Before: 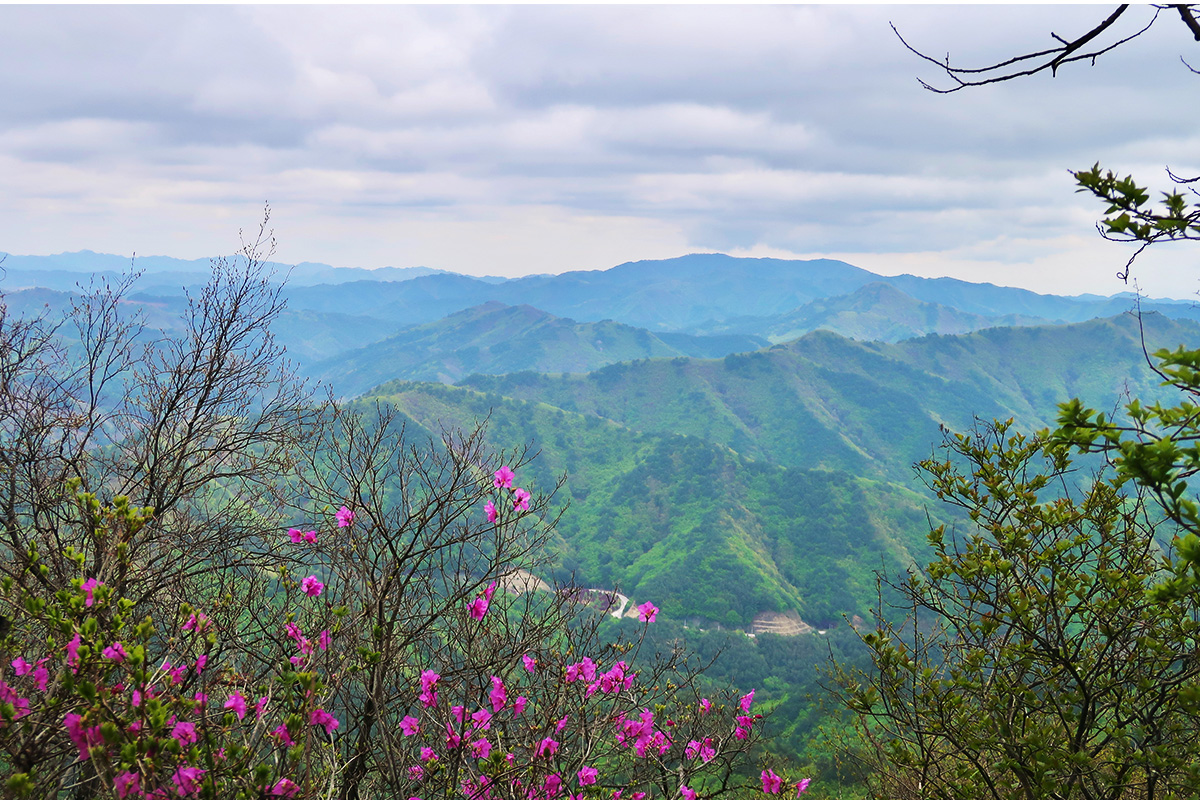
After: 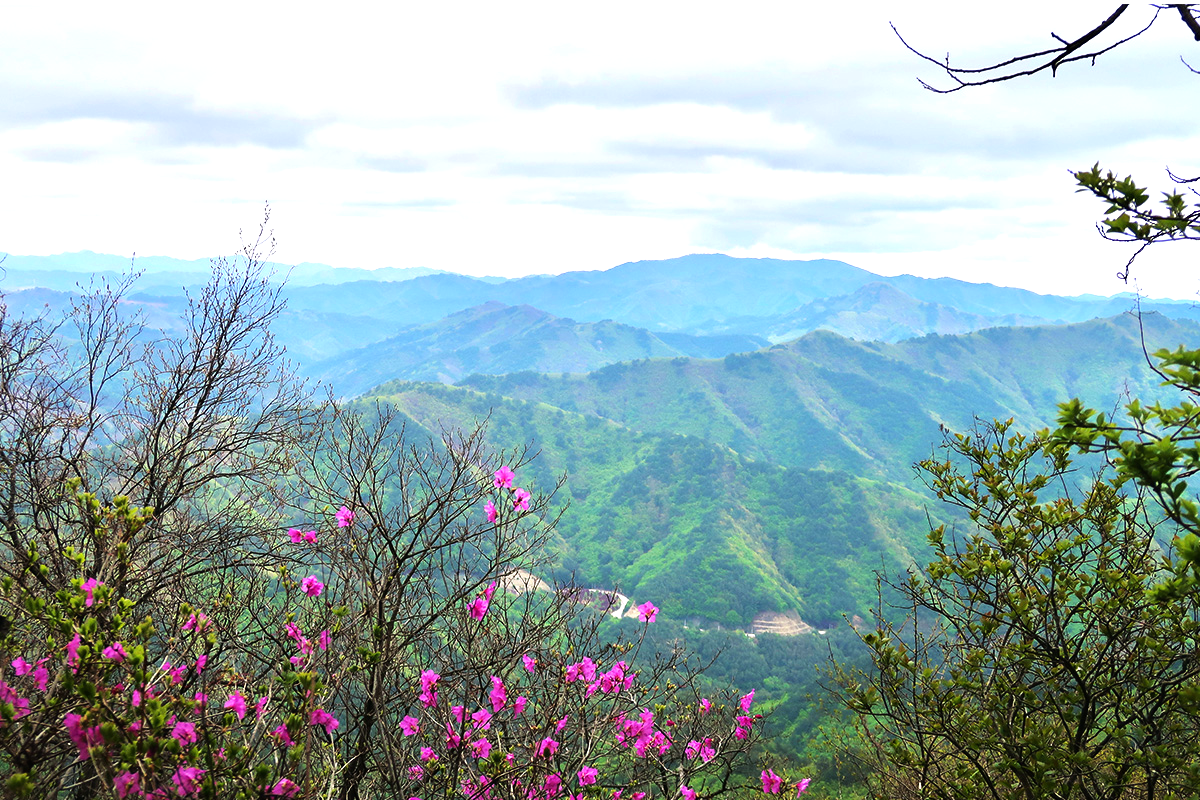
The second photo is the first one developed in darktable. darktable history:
tone equalizer: -8 EV -0.722 EV, -7 EV -0.682 EV, -6 EV -0.639 EV, -5 EV -0.406 EV, -3 EV 0.39 EV, -2 EV 0.6 EV, -1 EV 0.683 EV, +0 EV 0.724 EV, mask exposure compensation -0.491 EV
